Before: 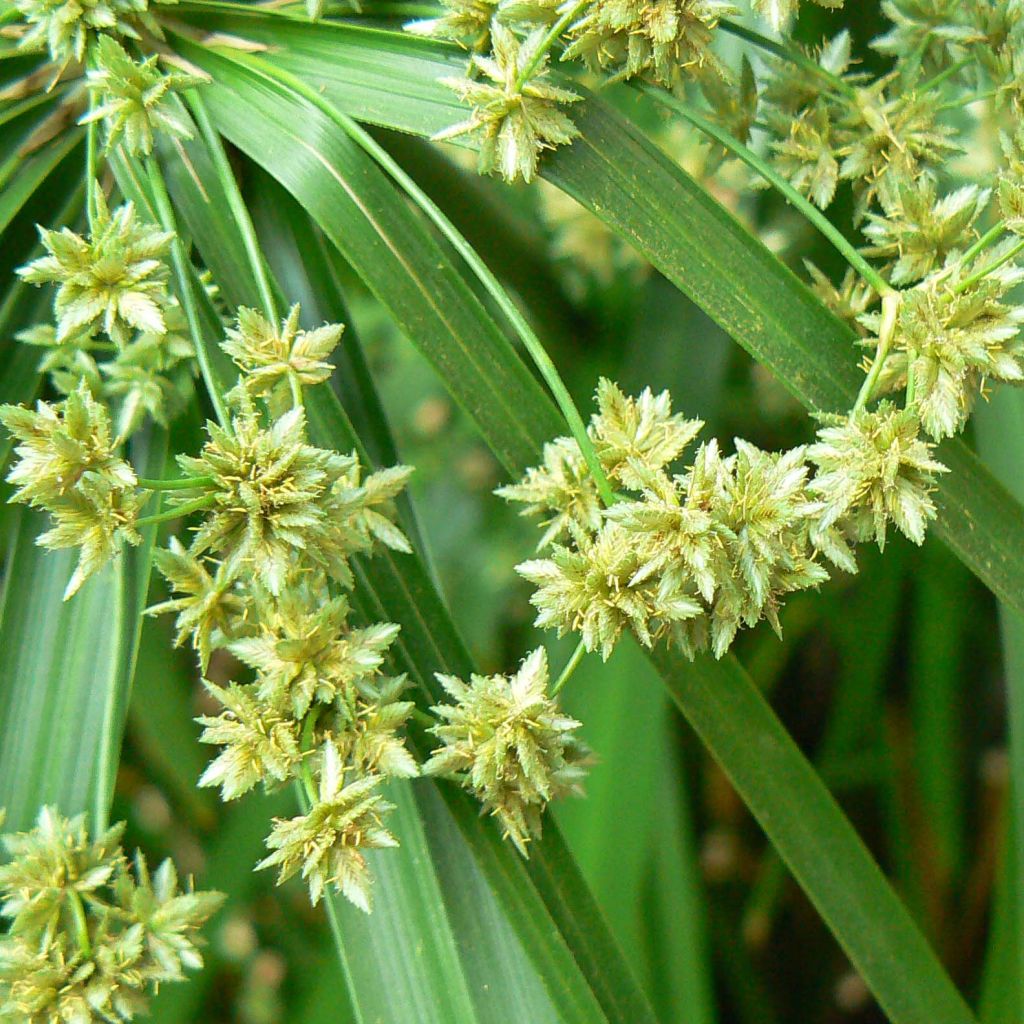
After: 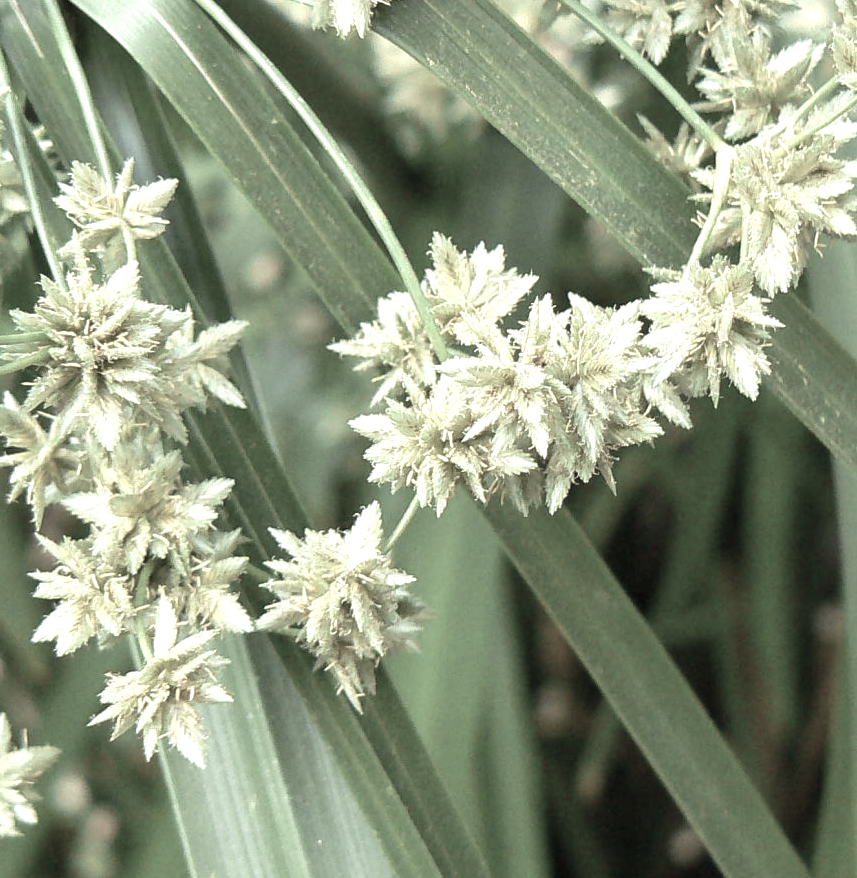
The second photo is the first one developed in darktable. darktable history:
crop: left 16.304%, top 14.176%
exposure: black level correction 0.001, exposure 0.5 EV, compensate highlight preservation false
color zones: curves: ch1 [(0, 0.153) (0.143, 0.15) (0.286, 0.151) (0.429, 0.152) (0.571, 0.152) (0.714, 0.151) (0.857, 0.151) (1, 0.153)]
